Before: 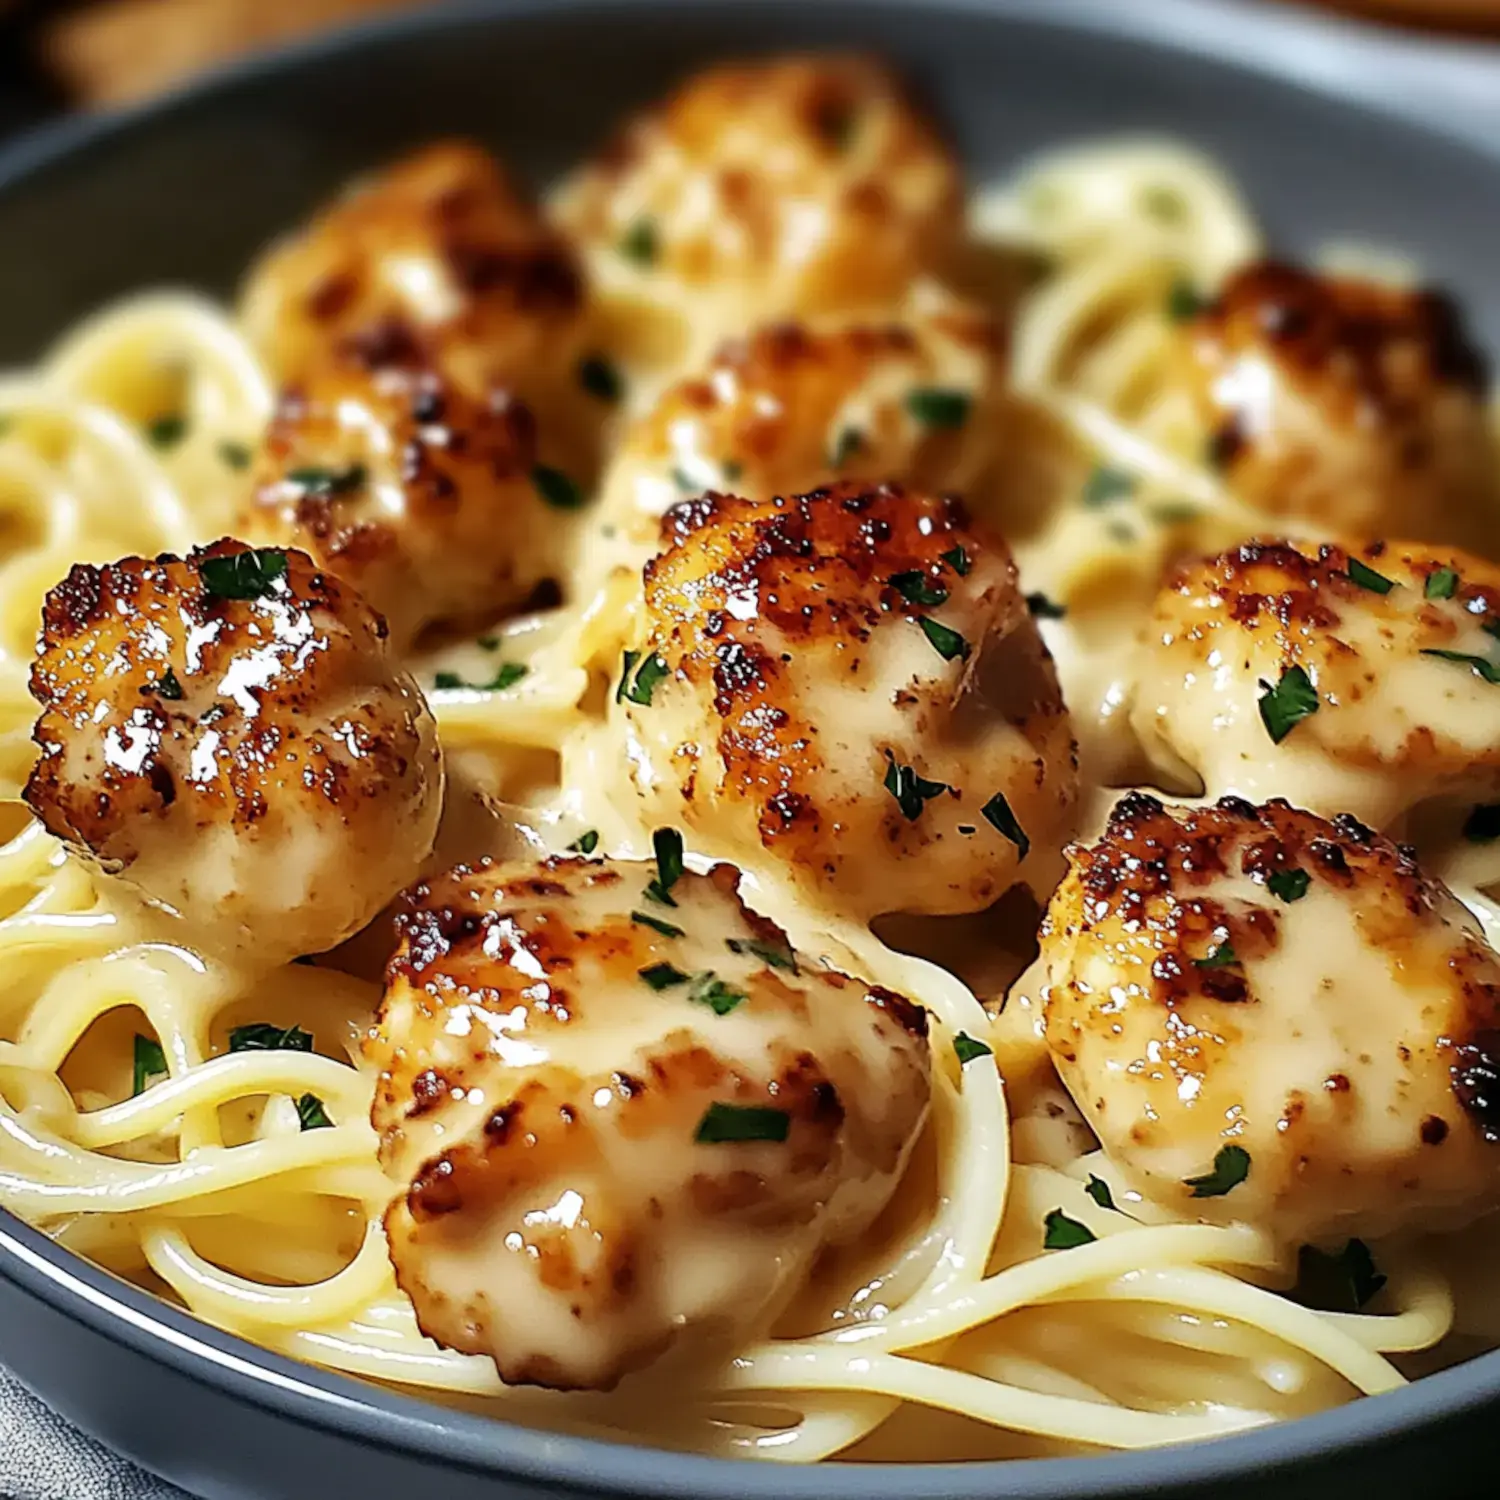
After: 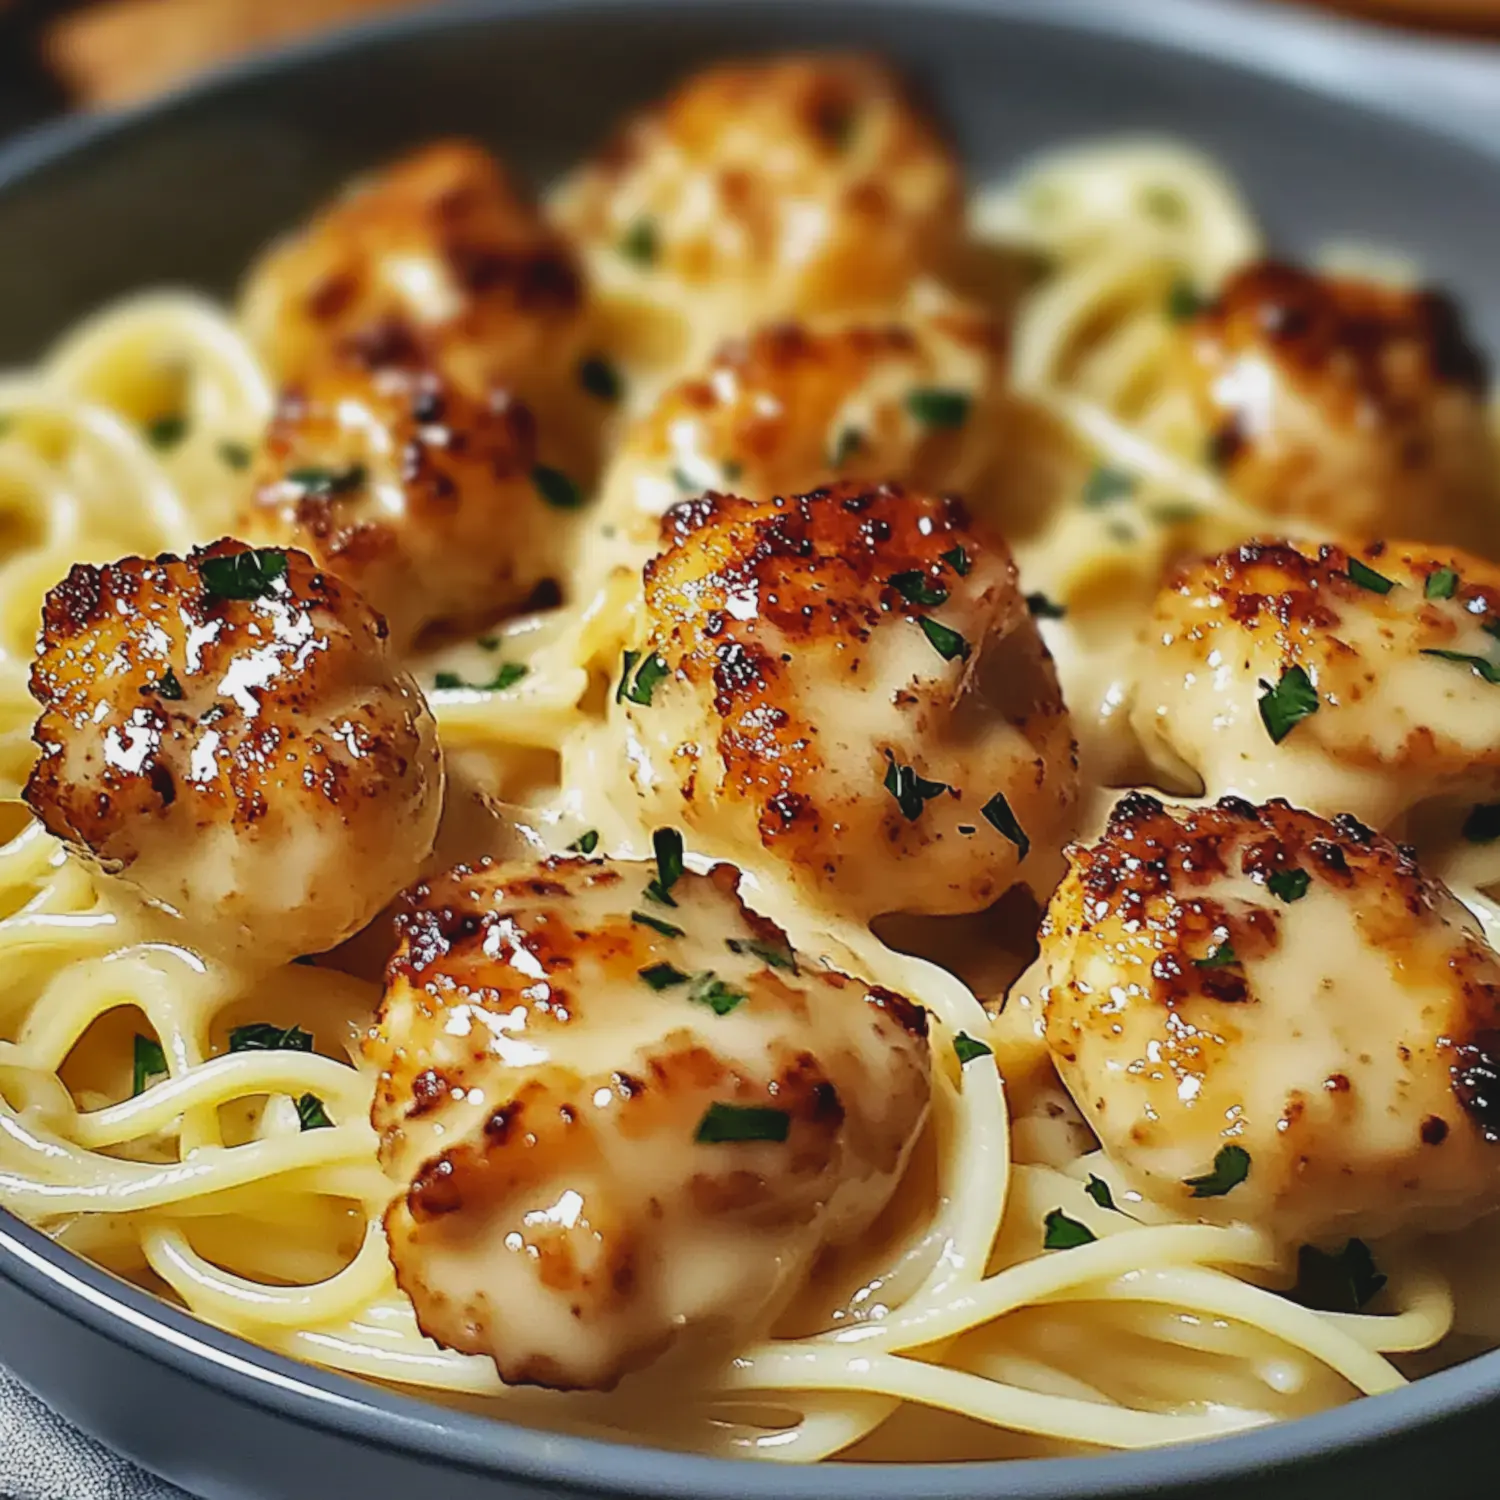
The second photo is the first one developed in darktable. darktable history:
shadows and highlights: highlights color adjustment 0%, soften with gaussian
contrast brightness saturation: contrast -0.11
